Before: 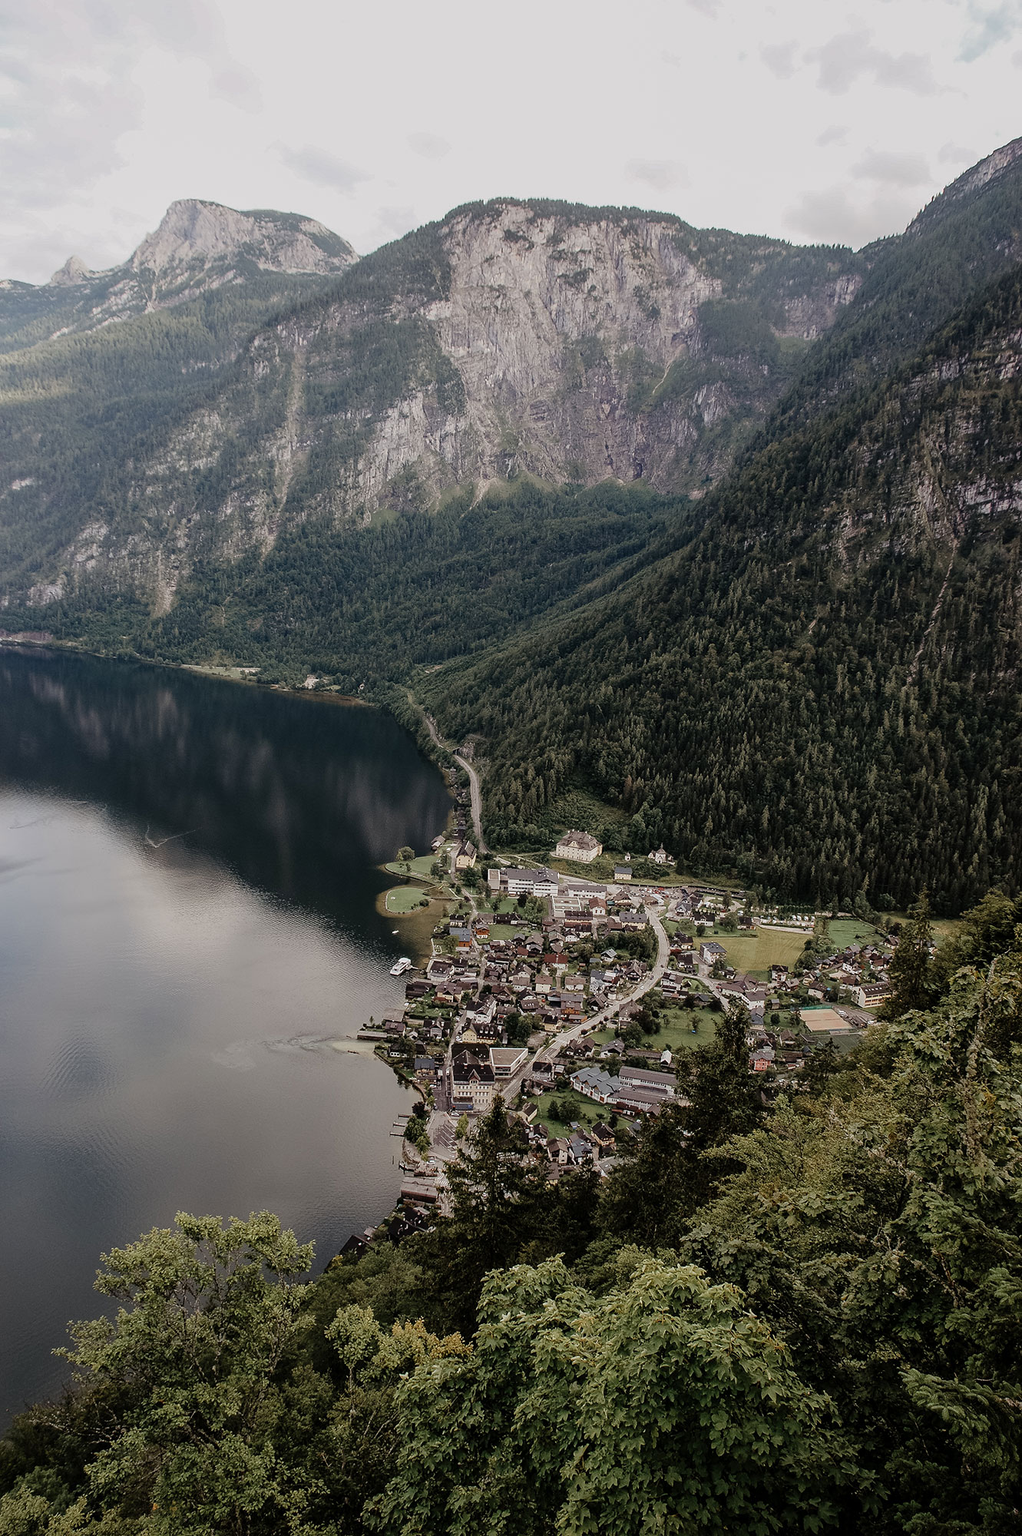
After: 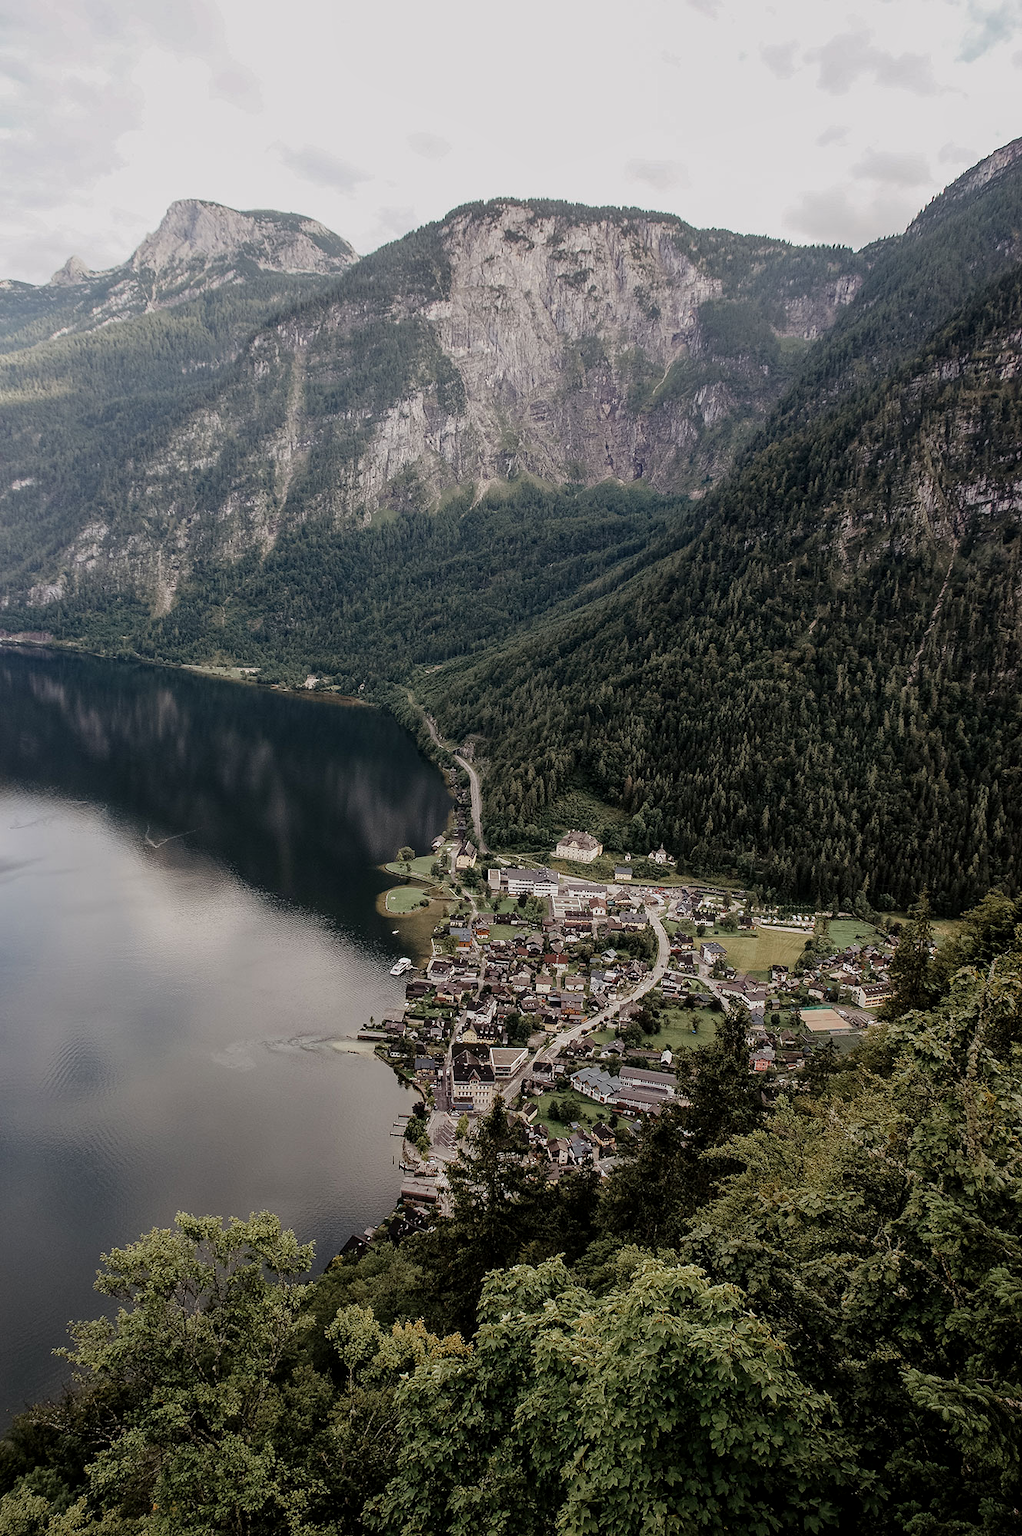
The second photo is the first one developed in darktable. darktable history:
local contrast: highlights 100%, shadows 100%, detail 120%, midtone range 0.2
bloom: size 9%, threshold 100%, strength 7%
